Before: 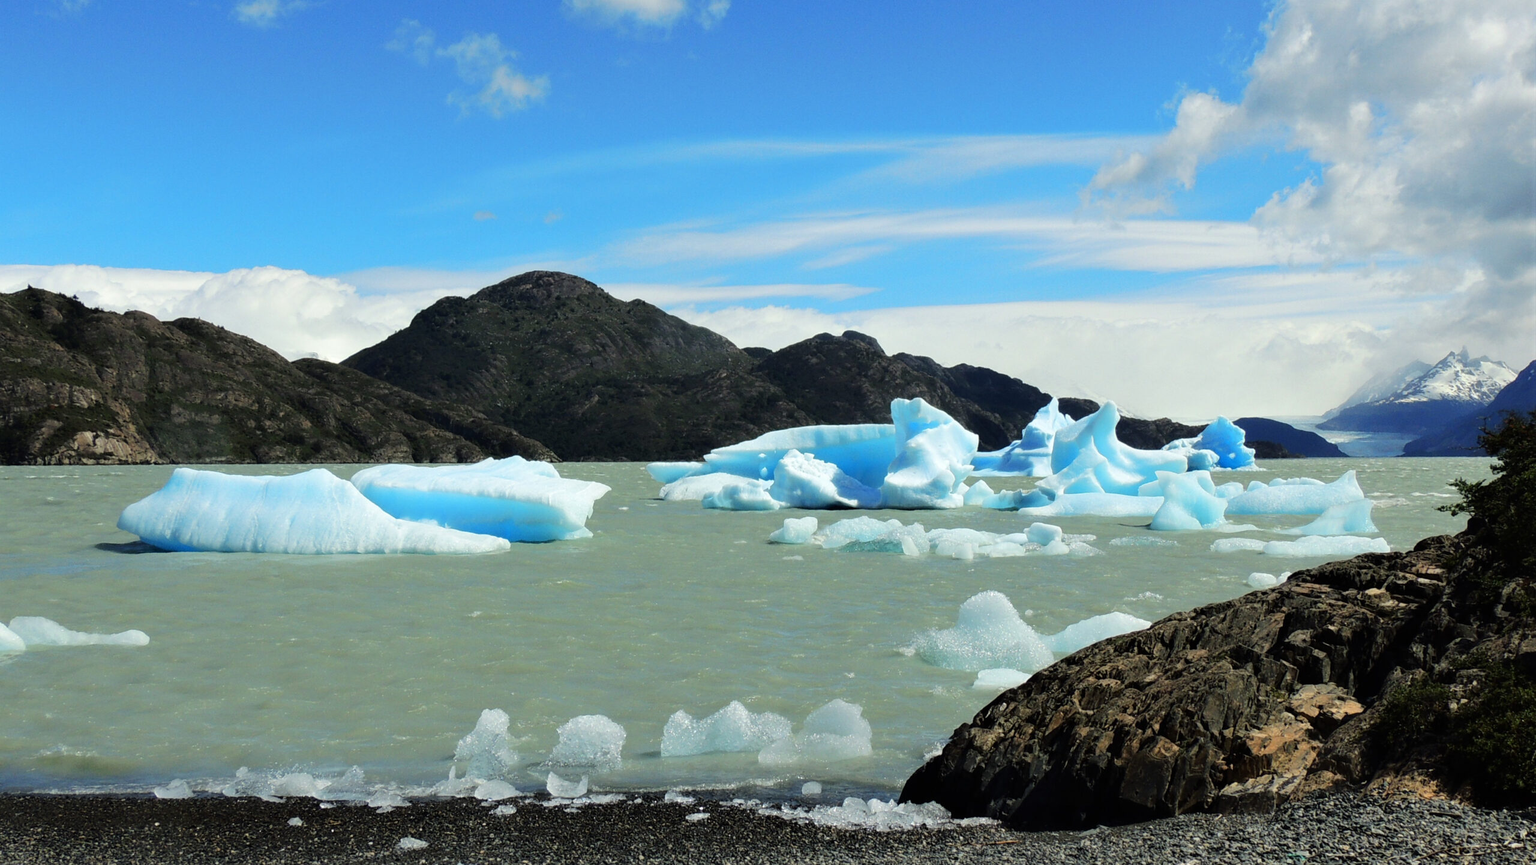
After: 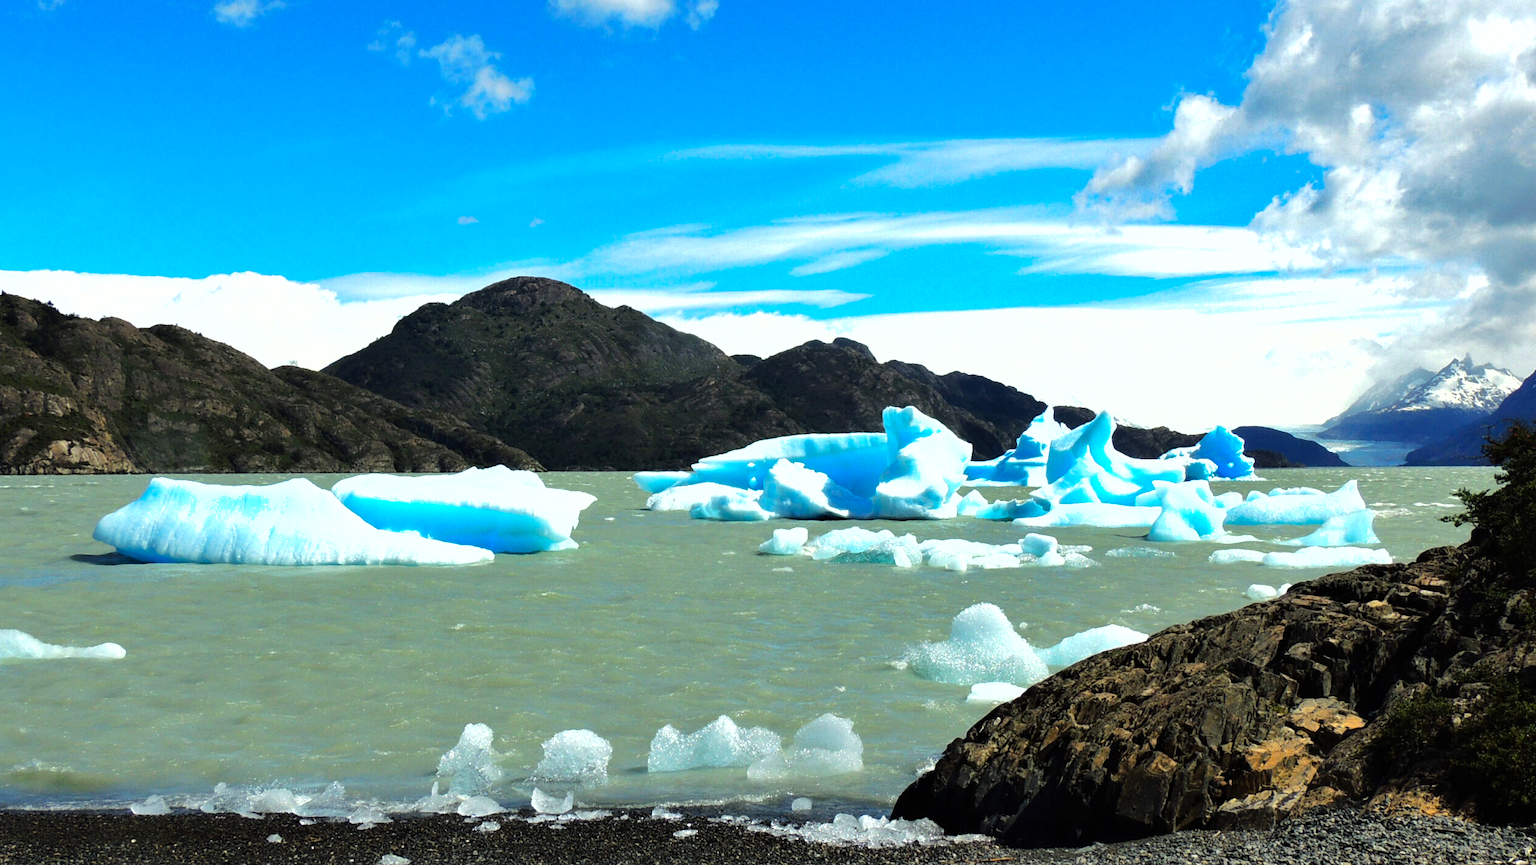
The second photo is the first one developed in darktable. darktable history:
shadows and highlights: shadows 30.2
crop: left 1.743%, right 0.282%, bottom 1.856%
color balance rgb: perceptual saturation grading › global saturation 29.709%, perceptual brilliance grading › global brilliance -5.603%, perceptual brilliance grading › highlights 24.875%, perceptual brilliance grading › mid-tones 6.989%, perceptual brilliance grading › shadows -4.936%
